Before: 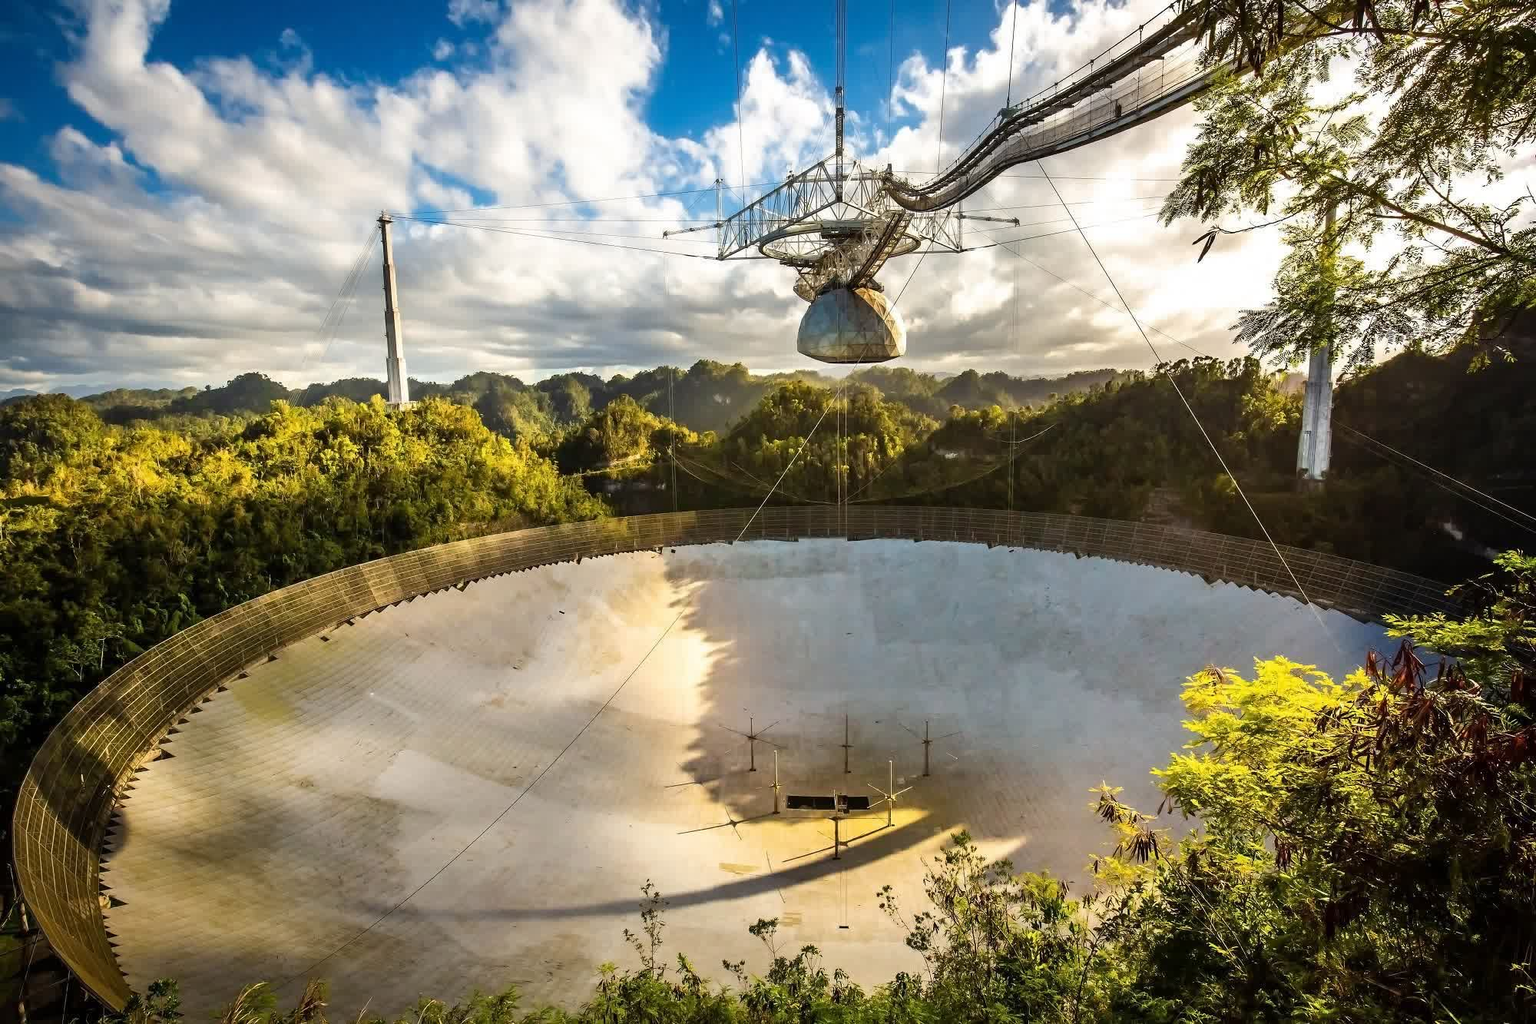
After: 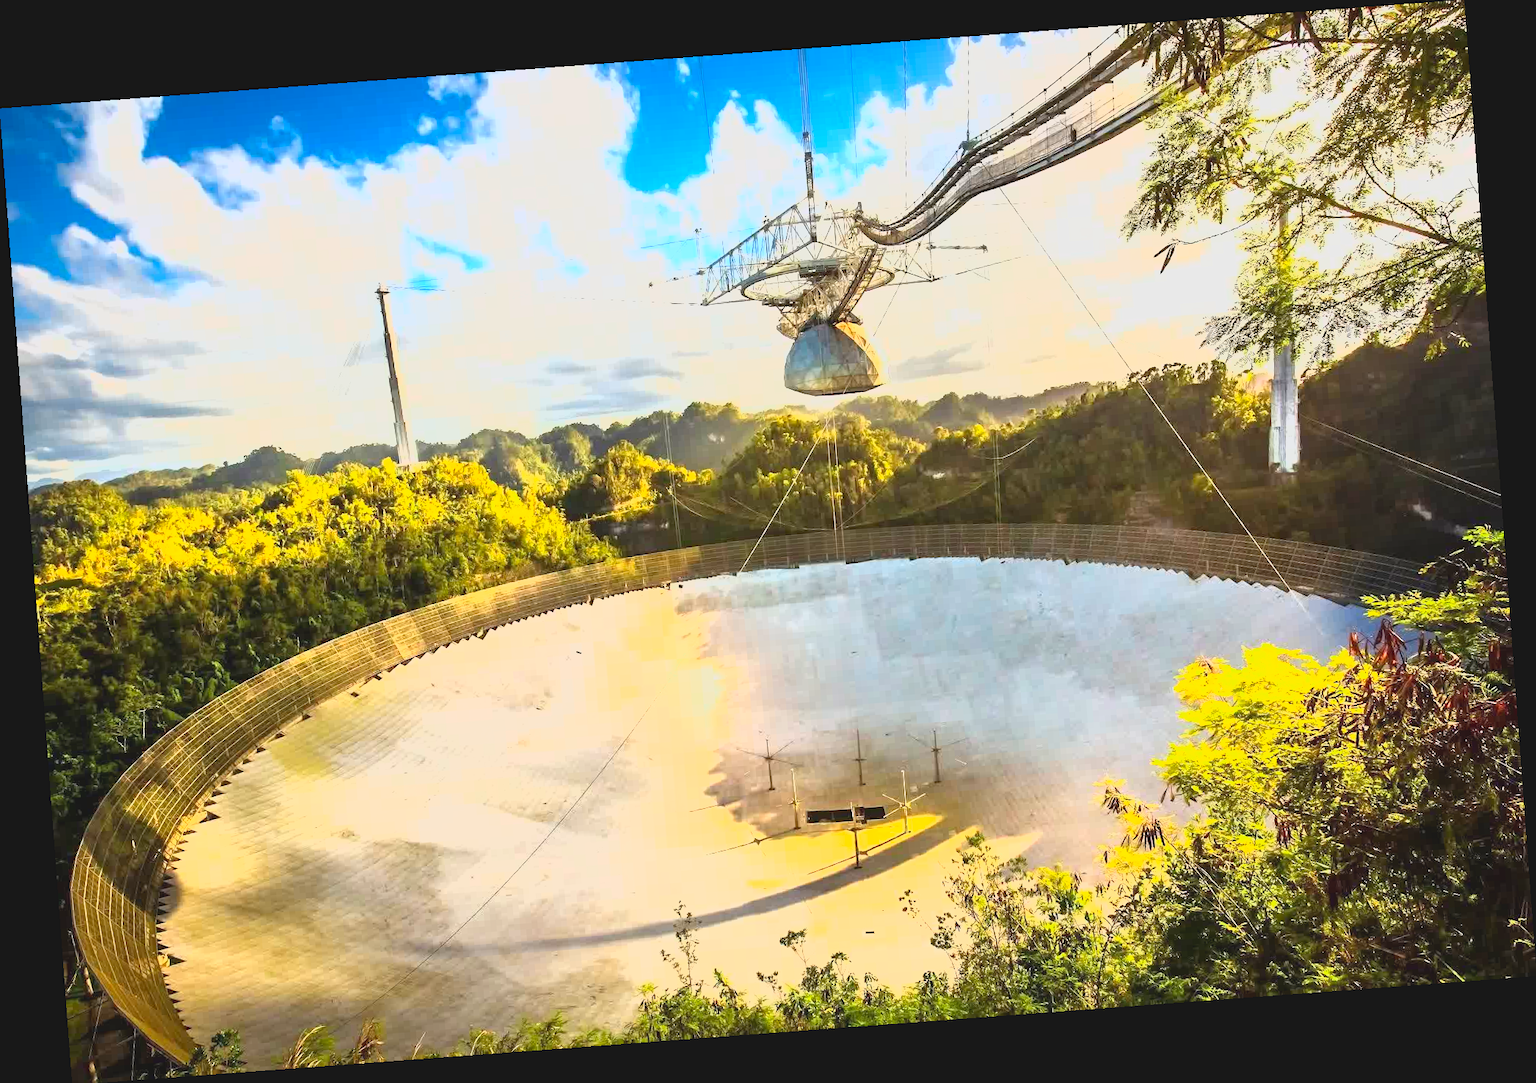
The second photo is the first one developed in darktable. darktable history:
exposure: black level correction 0, exposure 1.45 EV, compensate exposure bias true, compensate highlight preservation false
rotate and perspective: rotation -4.25°, automatic cropping off
lowpass: radius 0.1, contrast 0.85, saturation 1.1, unbound 0
